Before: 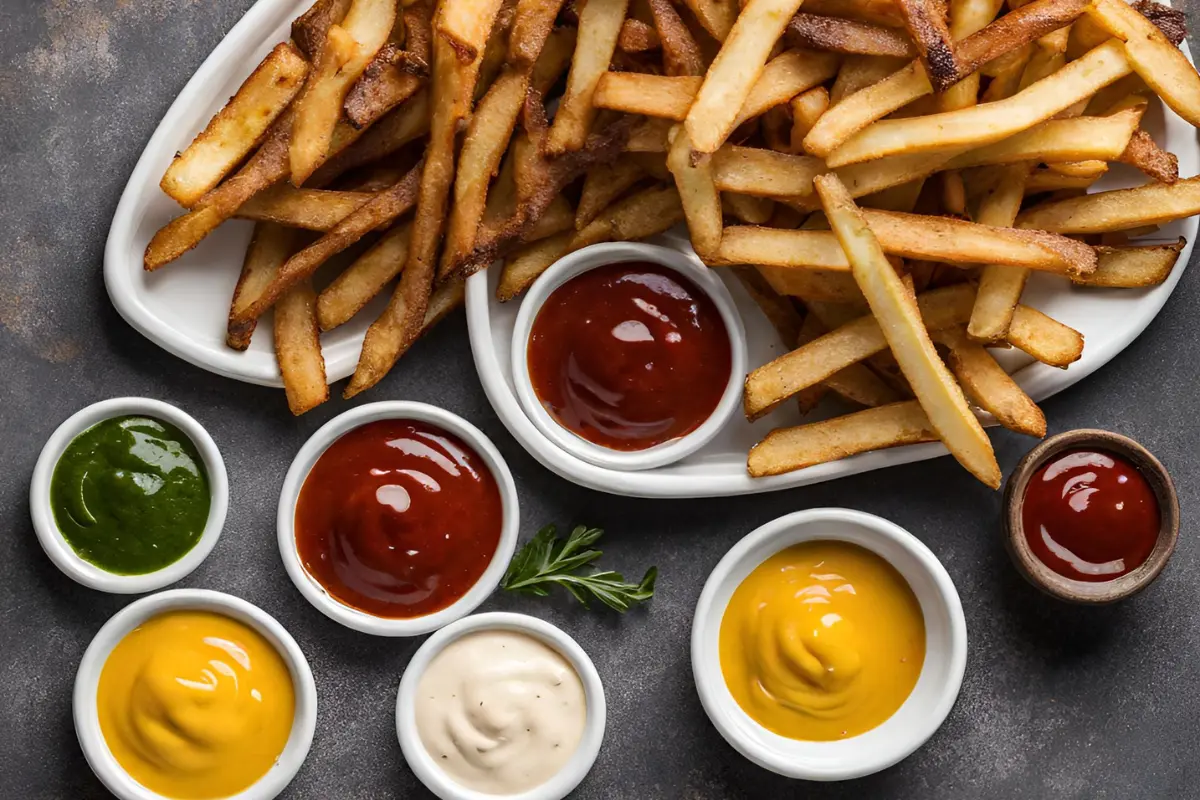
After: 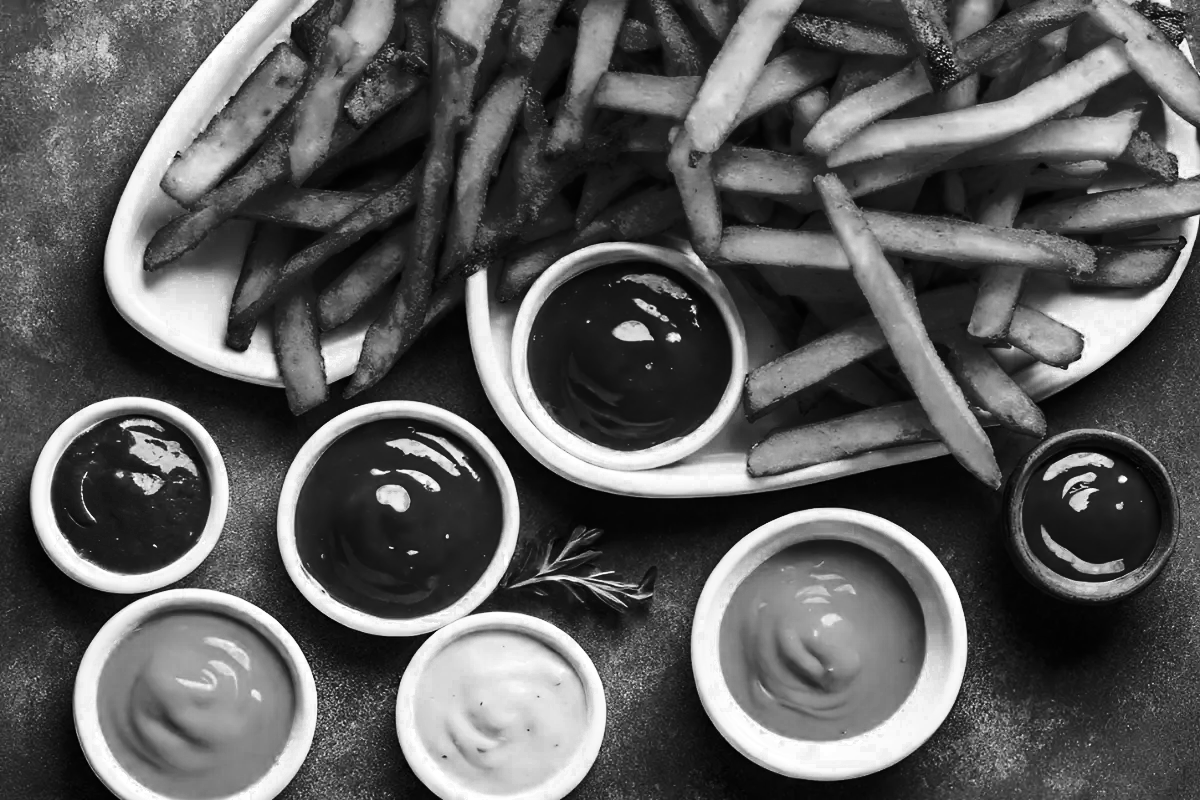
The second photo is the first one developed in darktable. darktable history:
contrast brightness saturation: contrast 0.4, brightness 0.05, saturation 0.25
color zones: curves: ch0 [(0.002, 0.589) (0.107, 0.484) (0.146, 0.249) (0.217, 0.352) (0.309, 0.525) (0.39, 0.404) (0.455, 0.169) (0.597, 0.055) (0.724, 0.212) (0.775, 0.691) (0.869, 0.571) (1, 0.587)]; ch1 [(0, 0) (0.143, 0) (0.286, 0) (0.429, 0) (0.571, 0) (0.714, 0) (0.857, 0)]
velvia: on, module defaults
